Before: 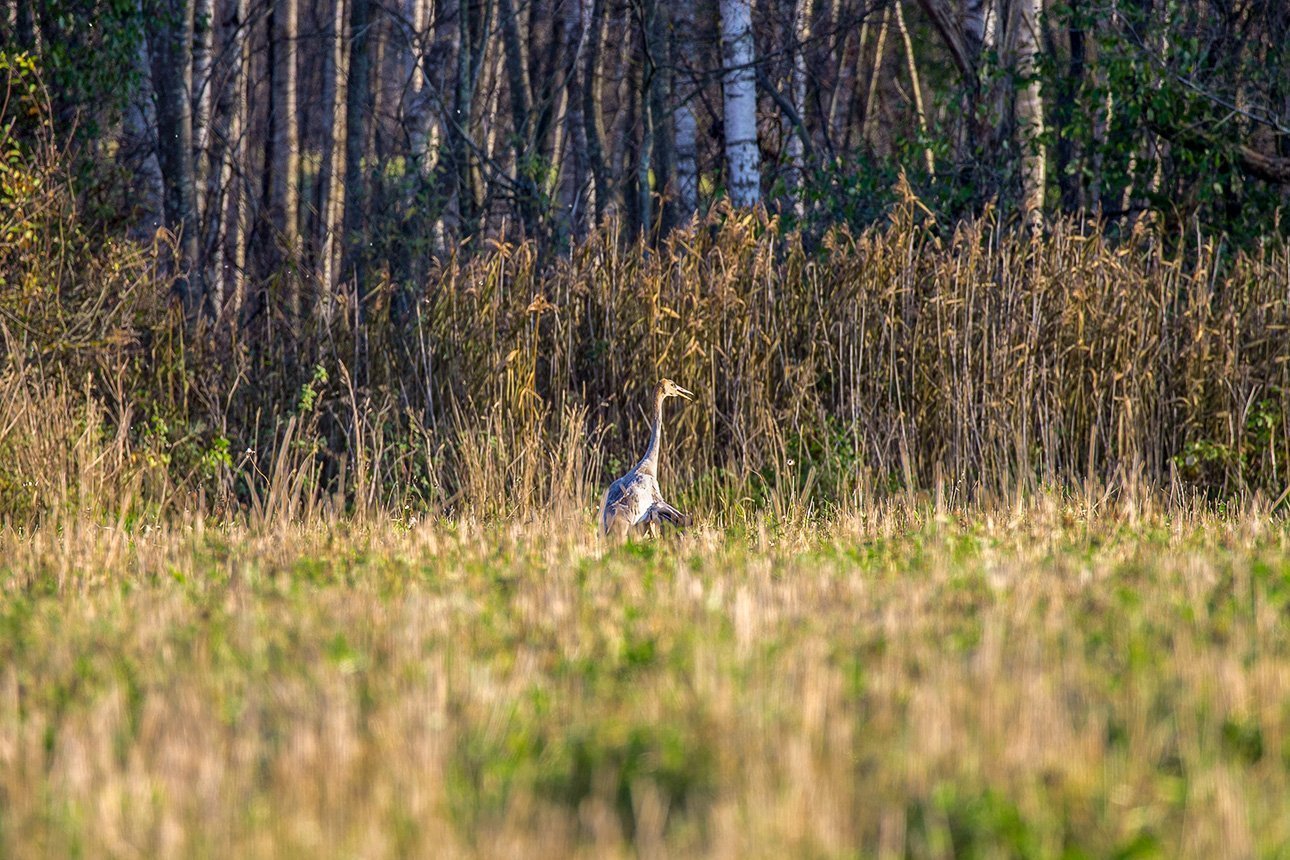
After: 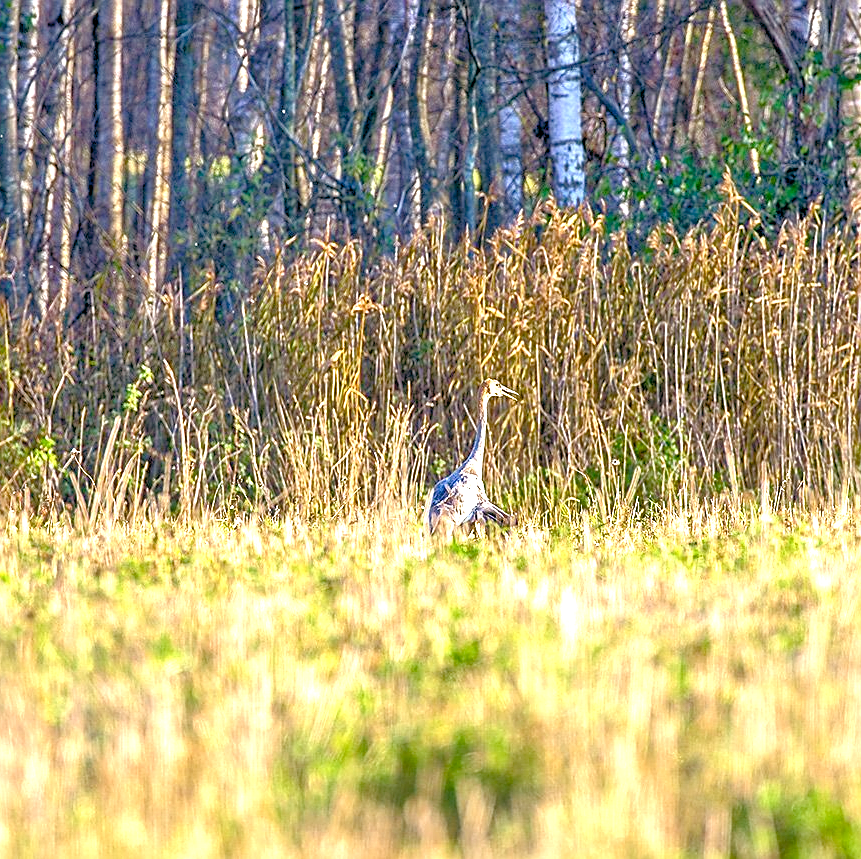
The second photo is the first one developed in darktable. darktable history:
sharpen: on, module defaults
color balance rgb: power › chroma 0.665%, power › hue 60°, global offset › luminance -0.348%, global offset › chroma 0.115%, global offset › hue 167.59°, perceptual saturation grading › global saturation 9.467%, perceptual saturation grading › highlights -13.663%, perceptual saturation grading › mid-tones 14.432%, perceptual saturation grading › shadows 23.521%
exposure: black level correction 0, exposure 1.2 EV, compensate exposure bias true, compensate highlight preservation false
crop and rotate: left 13.575%, right 19.675%
tone equalizer: -7 EV 0.155 EV, -6 EV 0.623 EV, -5 EV 1.19 EV, -4 EV 1.33 EV, -3 EV 1.15 EV, -2 EV 0.6 EV, -1 EV 0.149 EV
